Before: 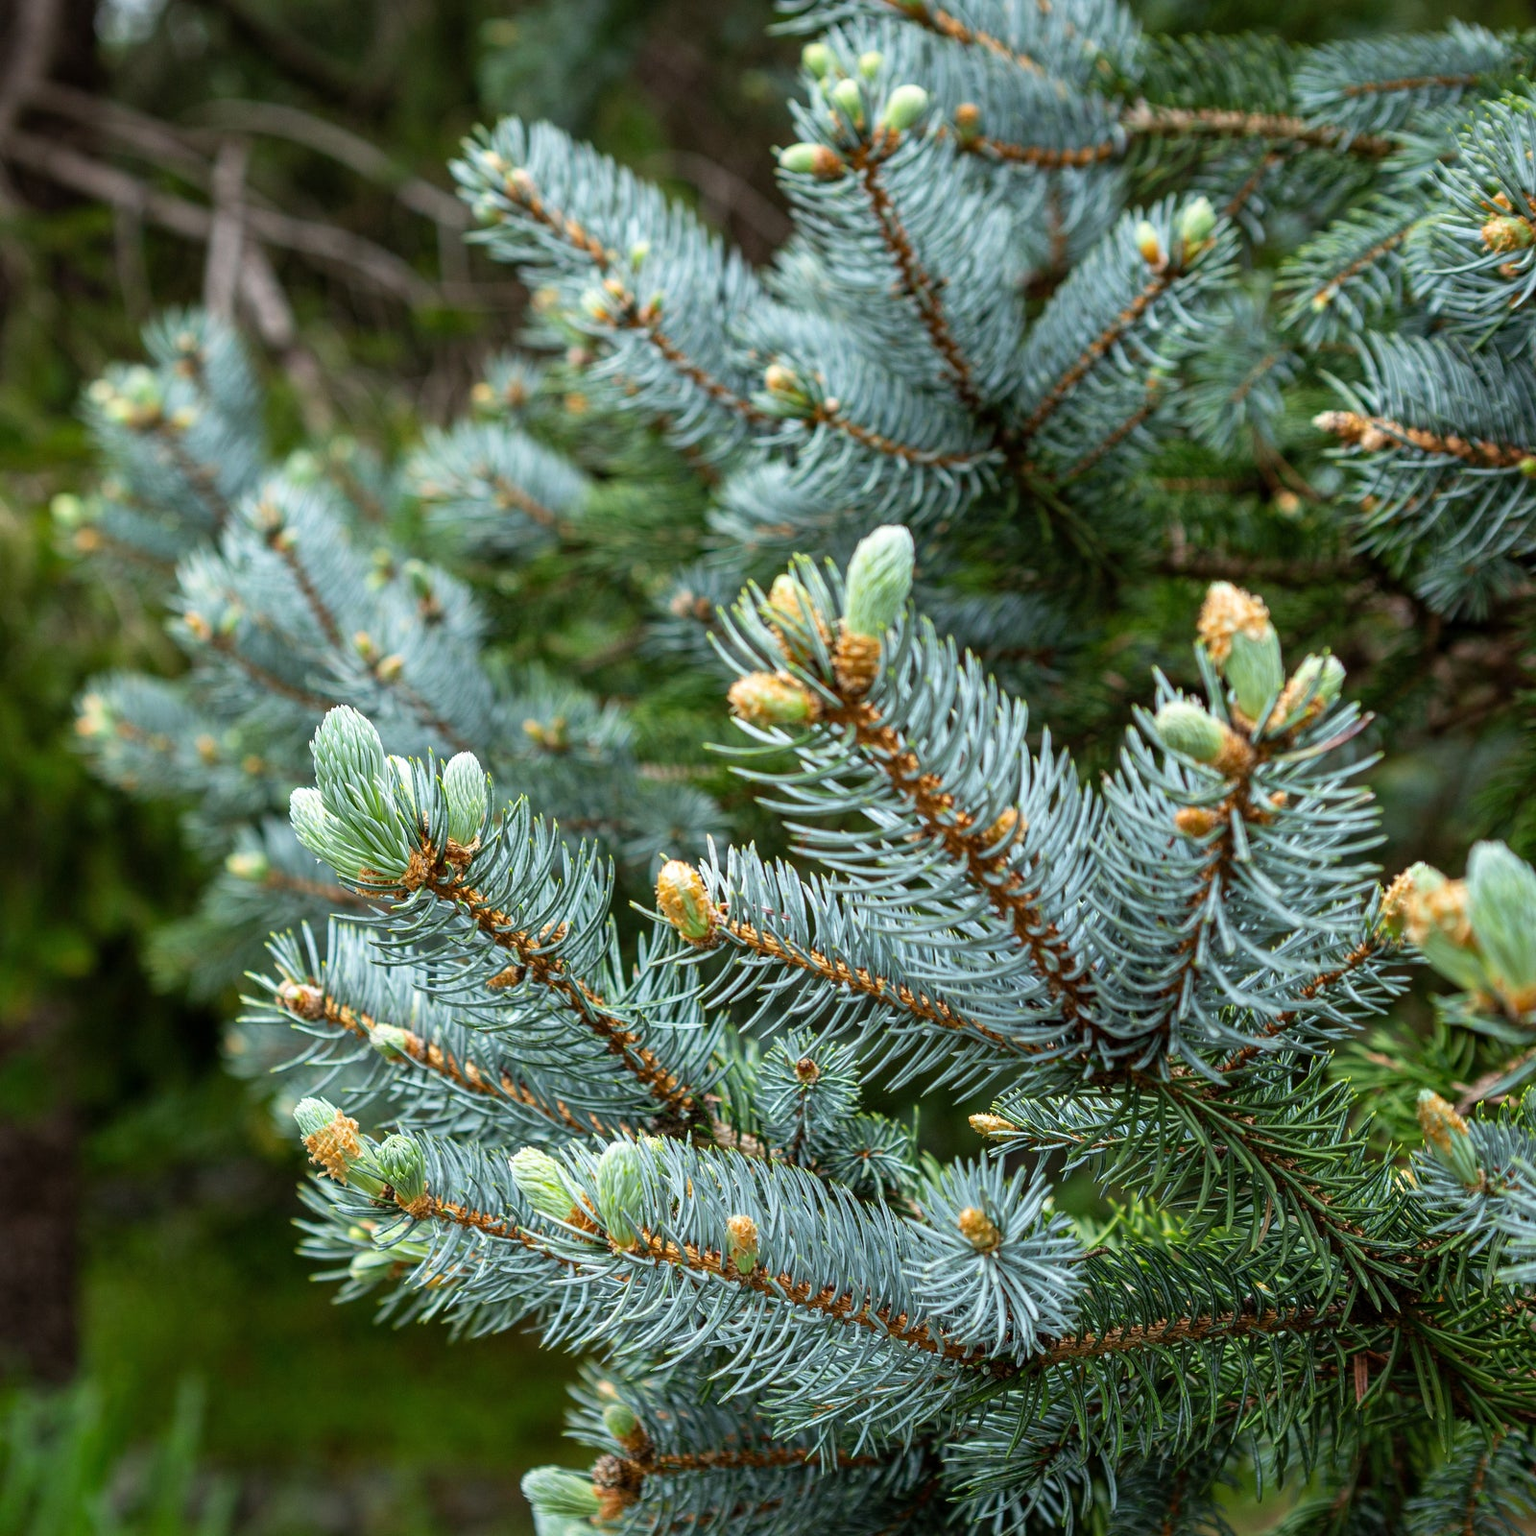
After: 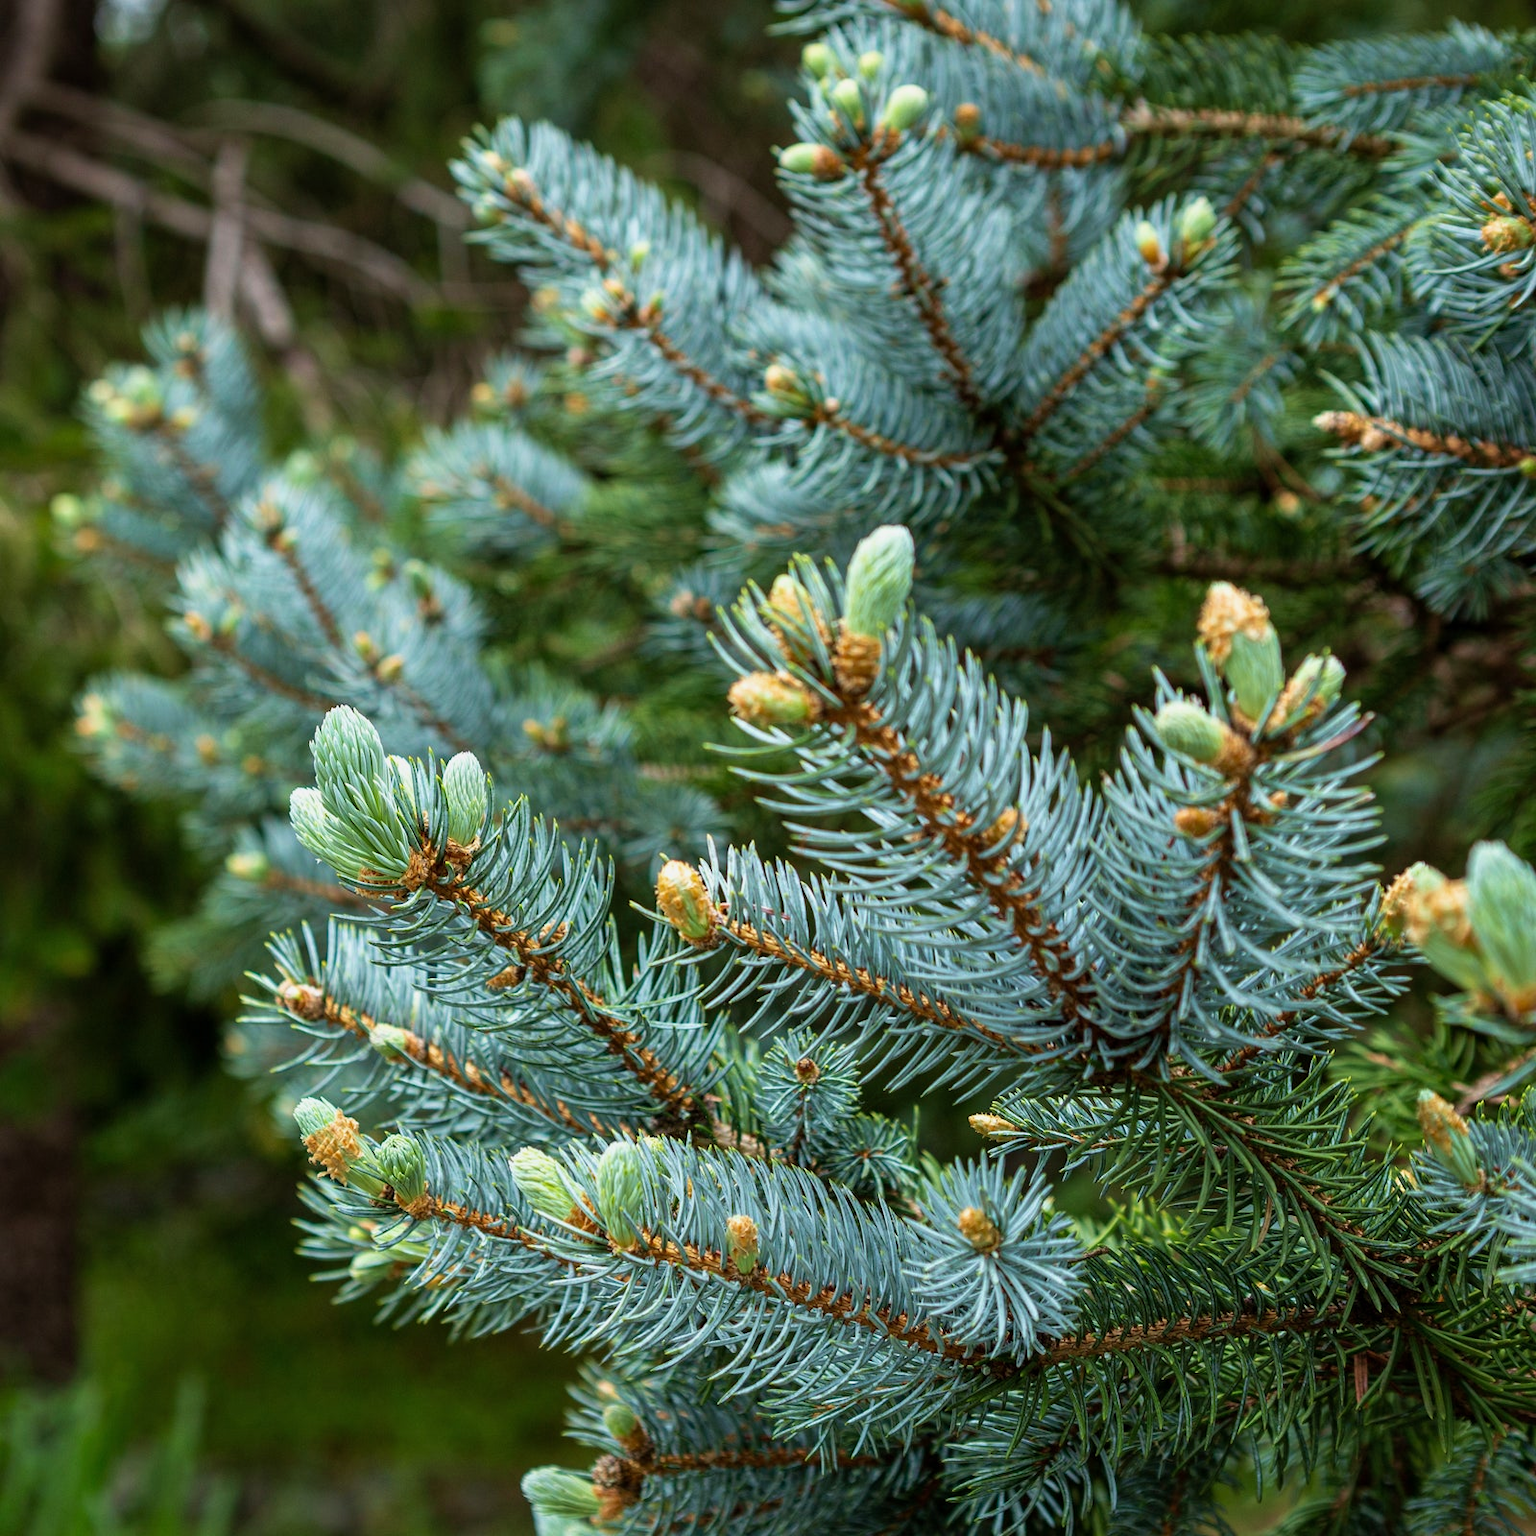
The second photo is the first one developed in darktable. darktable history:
exposure: exposure -0.208 EV, compensate exposure bias true, compensate highlight preservation false
shadows and highlights: shadows -1.37, highlights 38.15
velvia: strength 26.39%
